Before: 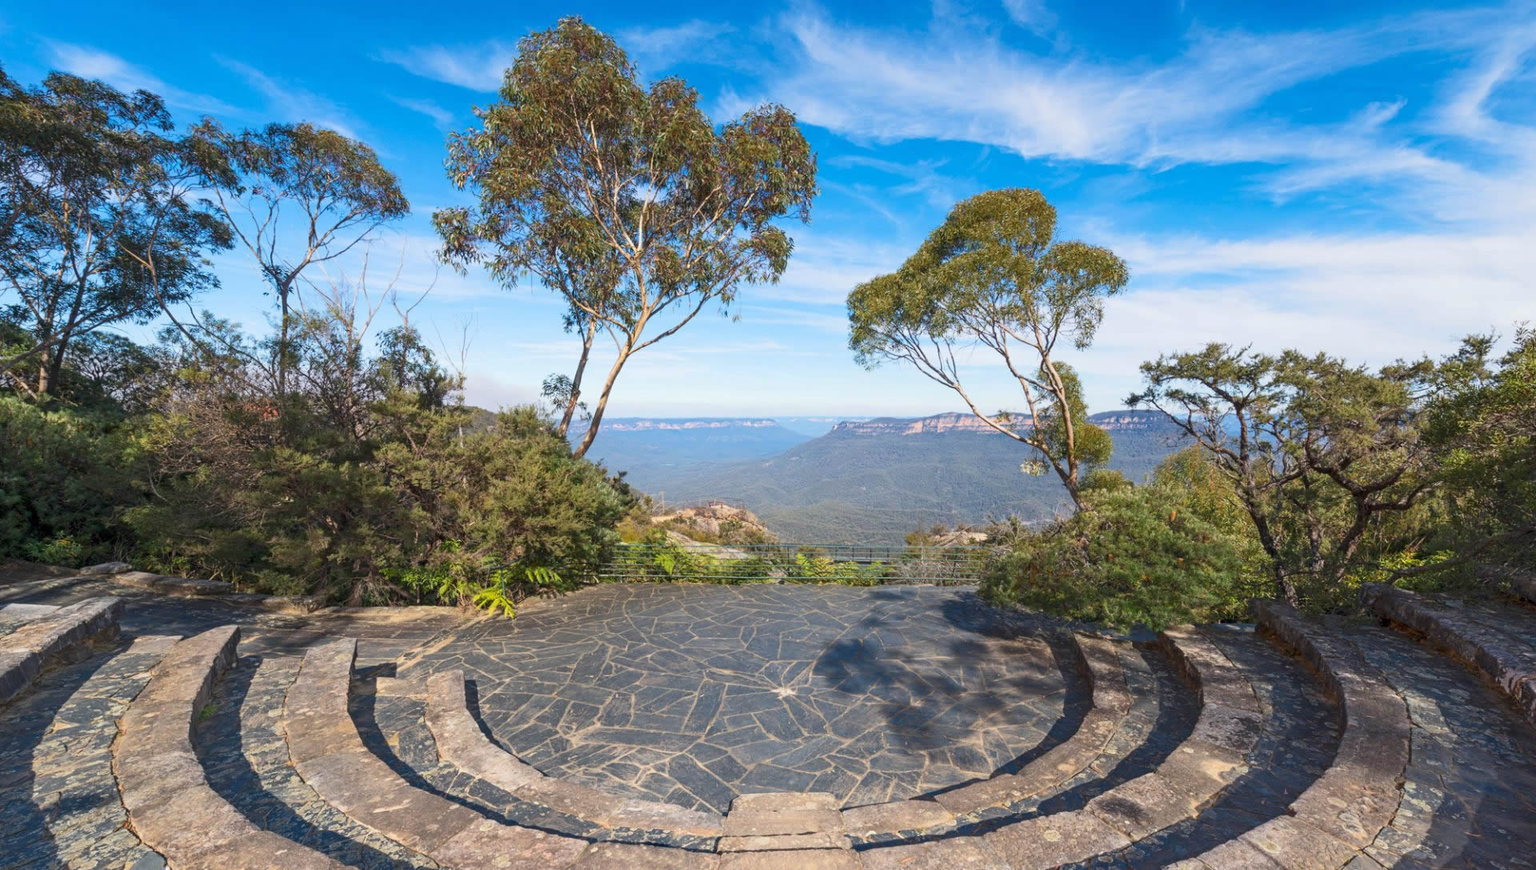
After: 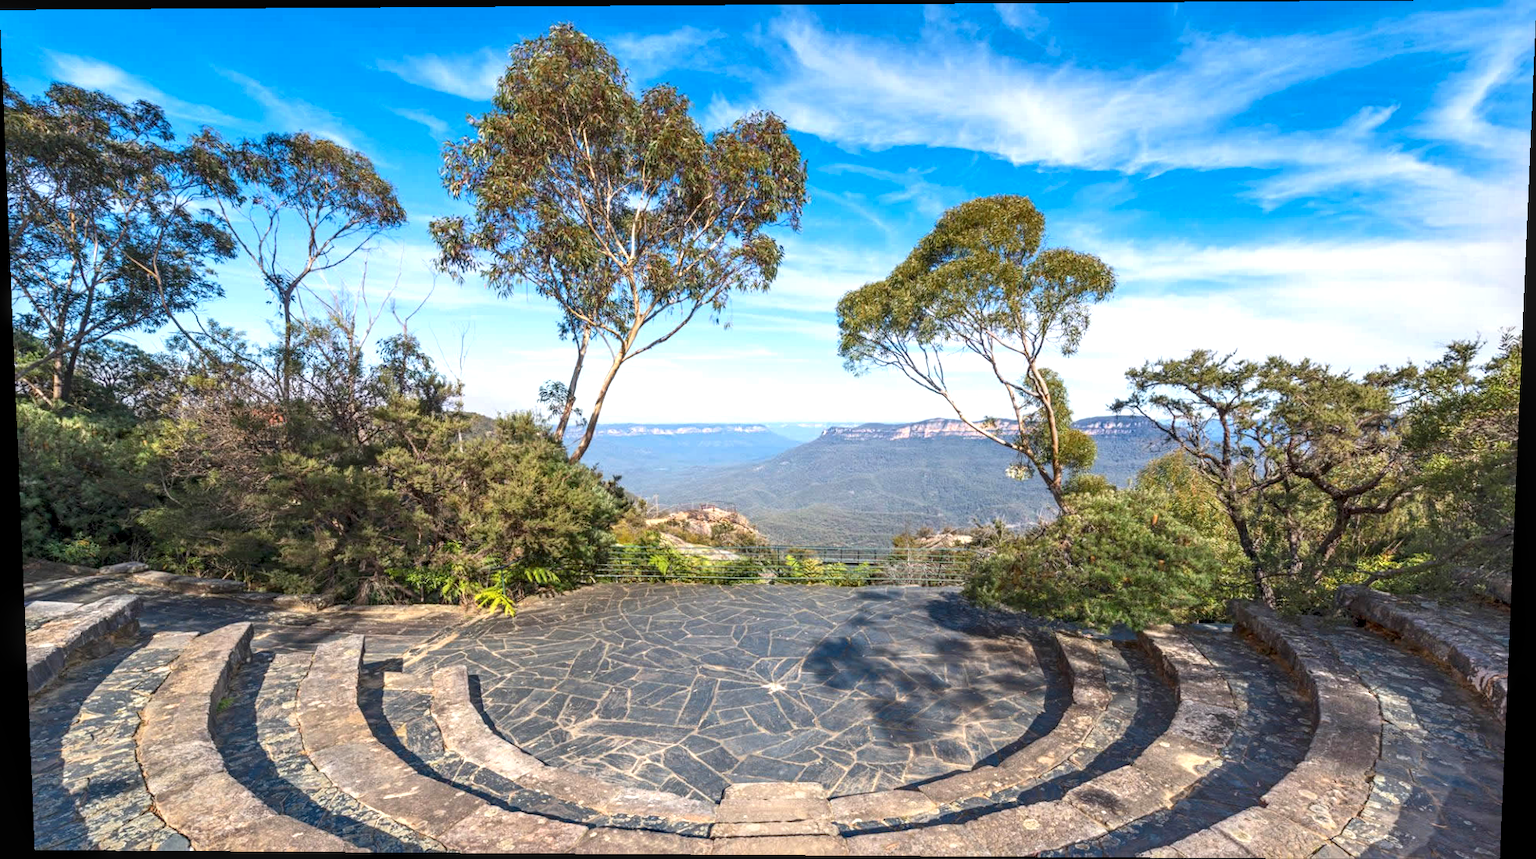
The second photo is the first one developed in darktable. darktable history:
exposure: black level correction 0, exposure 0.5 EV, compensate highlight preservation false
white balance: red 1, blue 1
local contrast: detail 130%
rotate and perspective: lens shift (vertical) 0.048, lens shift (horizontal) -0.024, automatic cropping off
